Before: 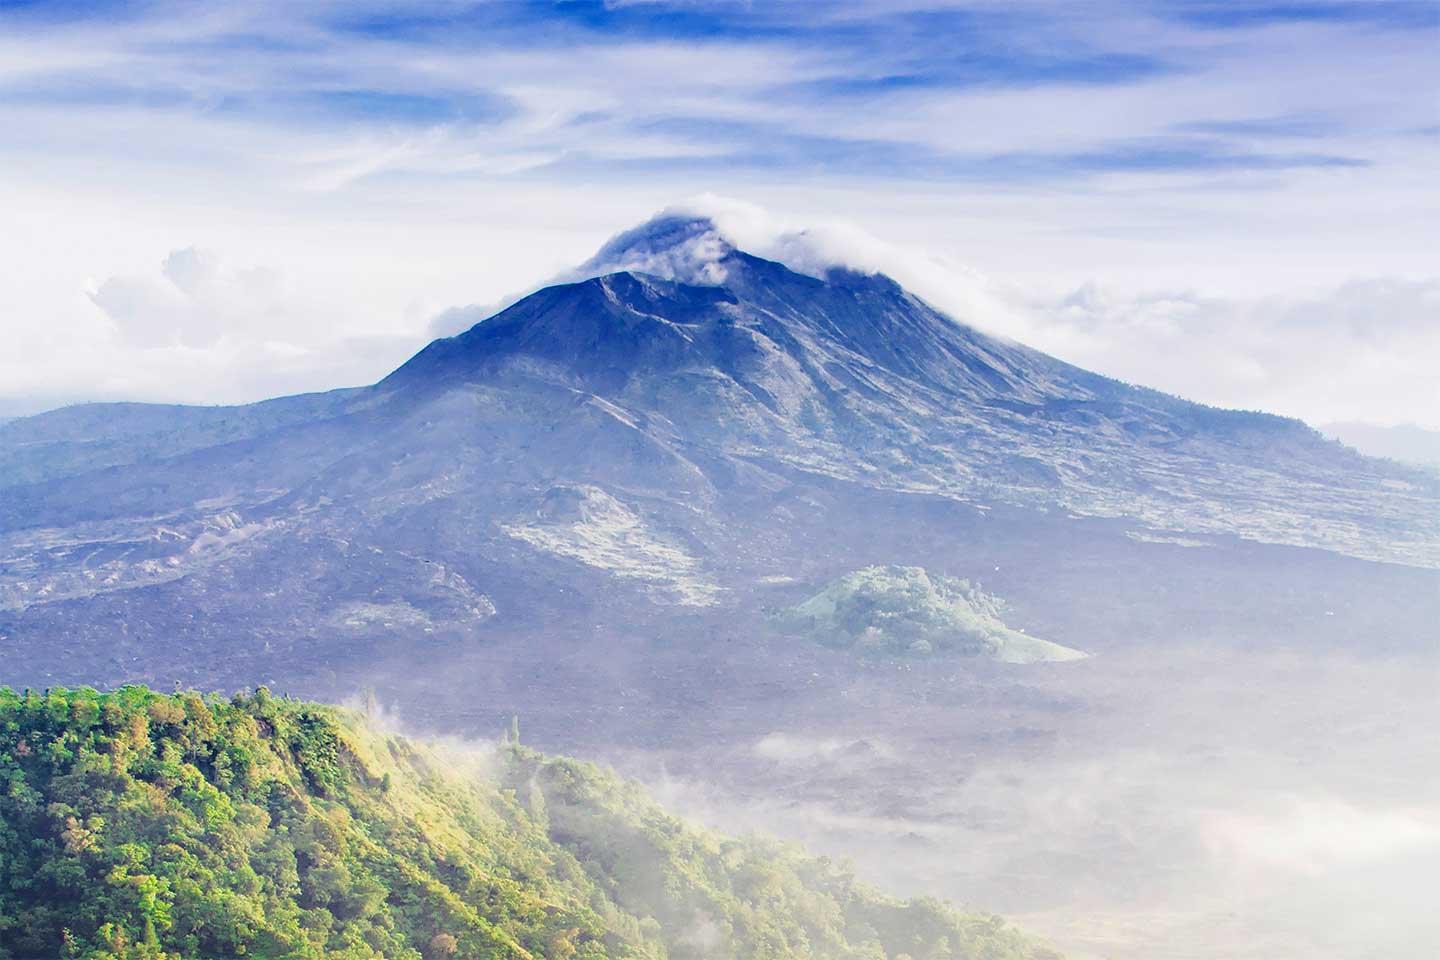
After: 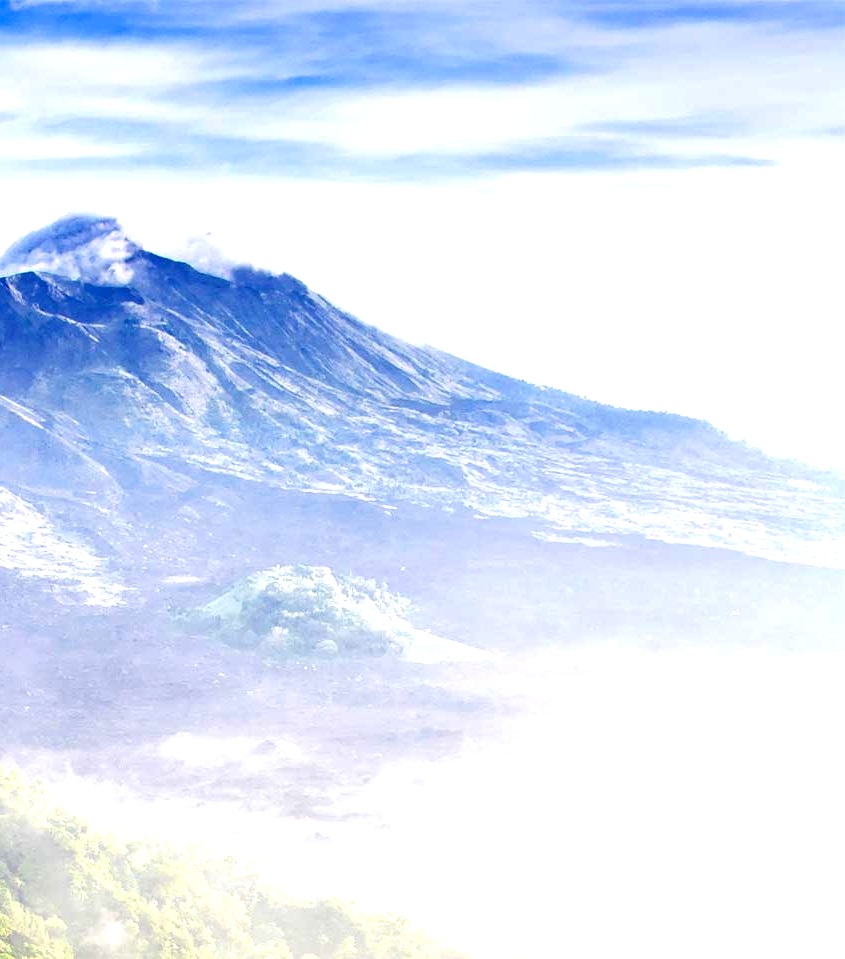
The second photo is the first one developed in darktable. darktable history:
exposure: exposure 0.806 EV, compensate highlight preservation false
crop: left 41.308%
